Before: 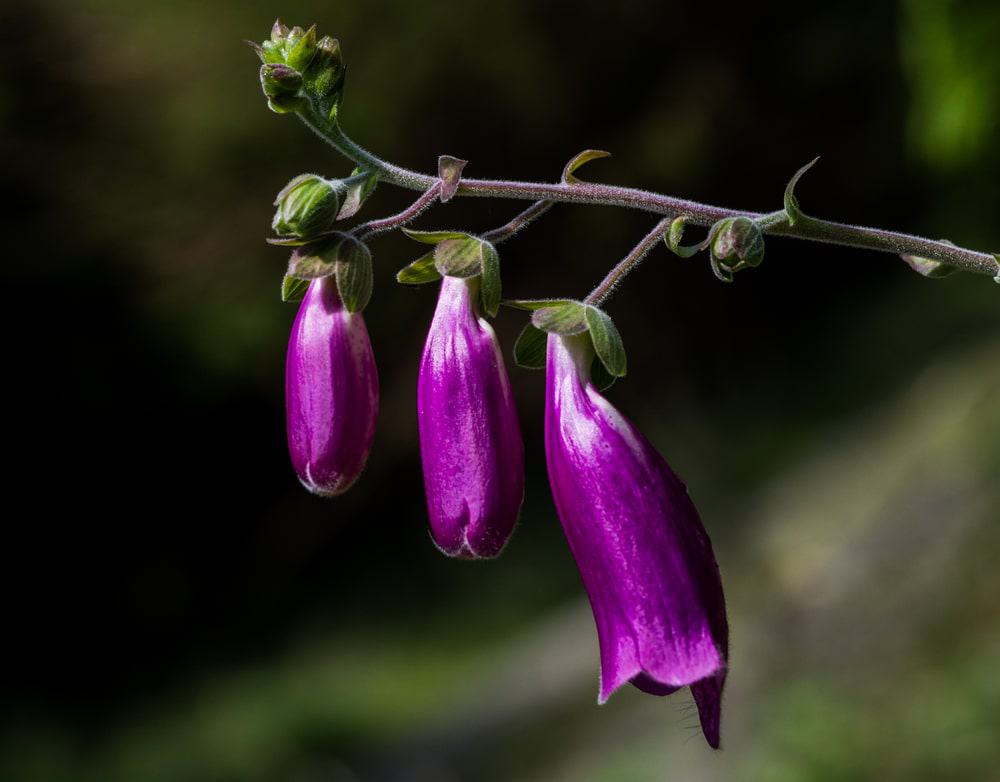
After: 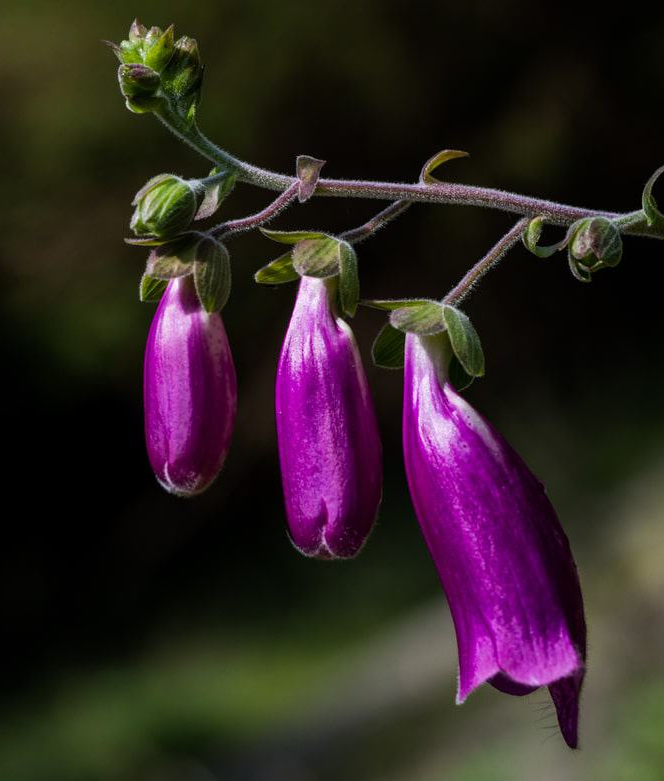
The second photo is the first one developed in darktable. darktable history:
tone equalizer: edges refinement/feathering 500, mask exposure compensation -1.57 EV, preserve details no
crop and rotate: left 14.298%, right 19.272%
